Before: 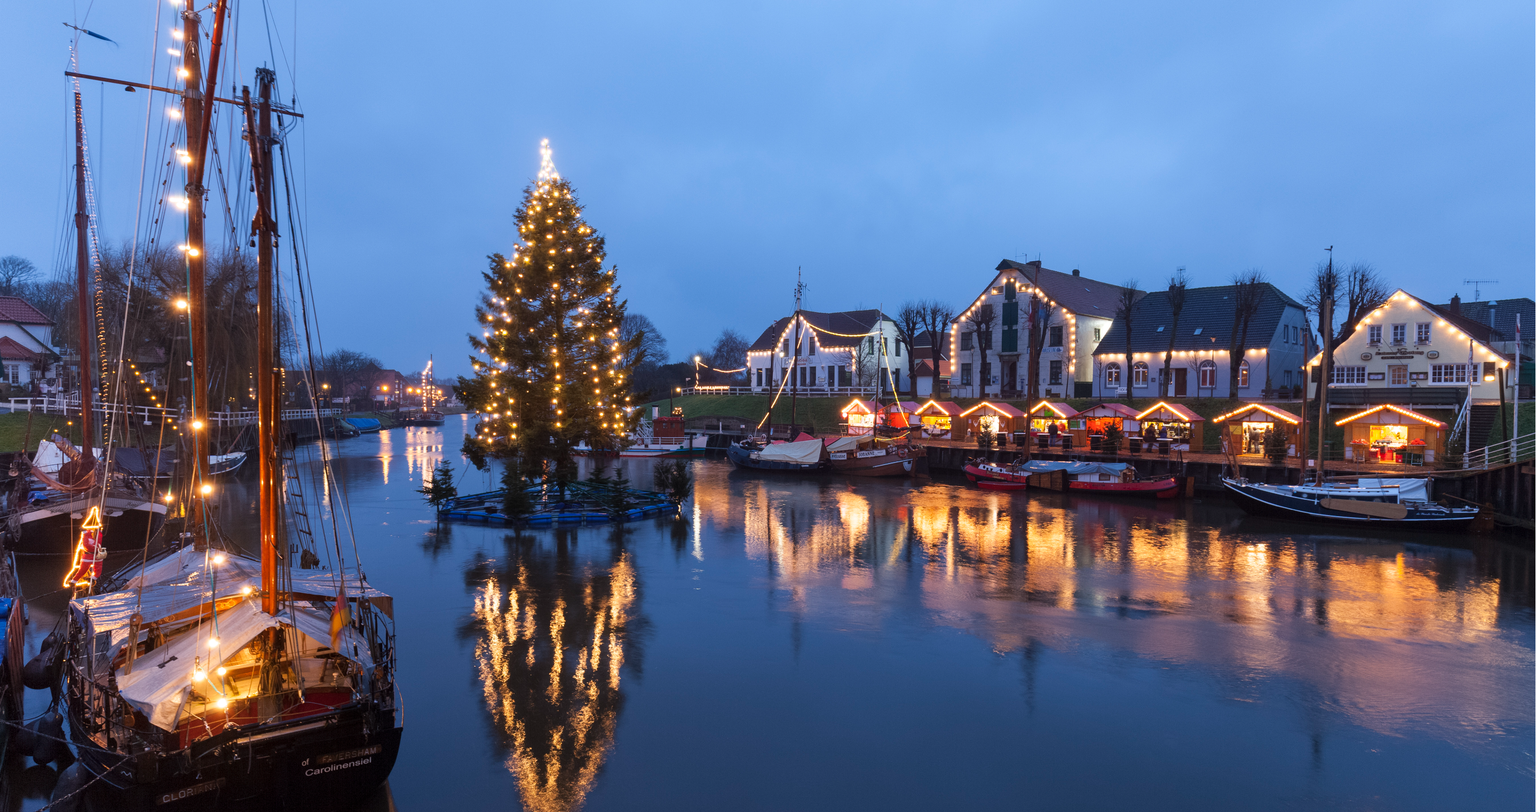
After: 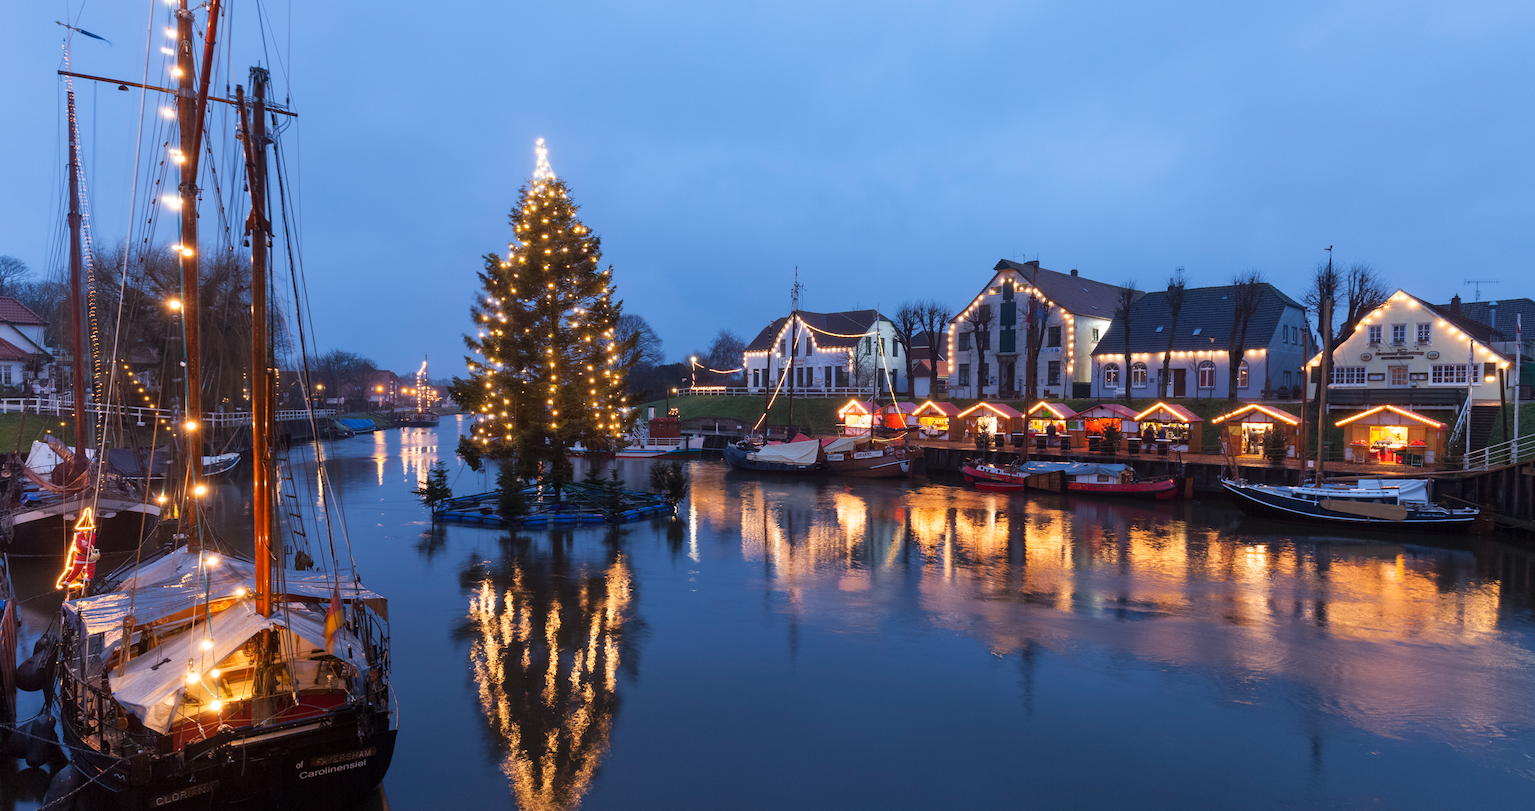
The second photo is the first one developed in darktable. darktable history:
crop and rotate: left 0.515%, top 0.255%, bottom 0.324%
